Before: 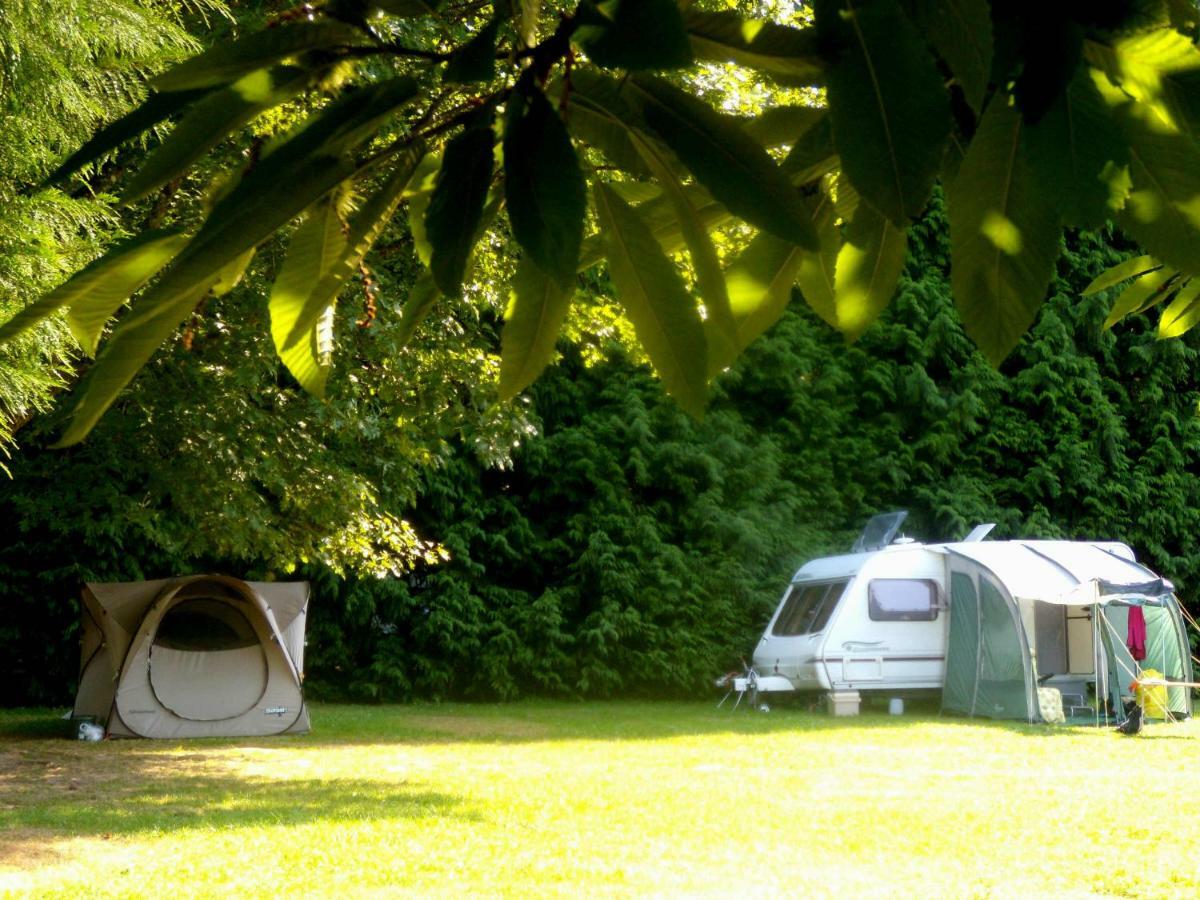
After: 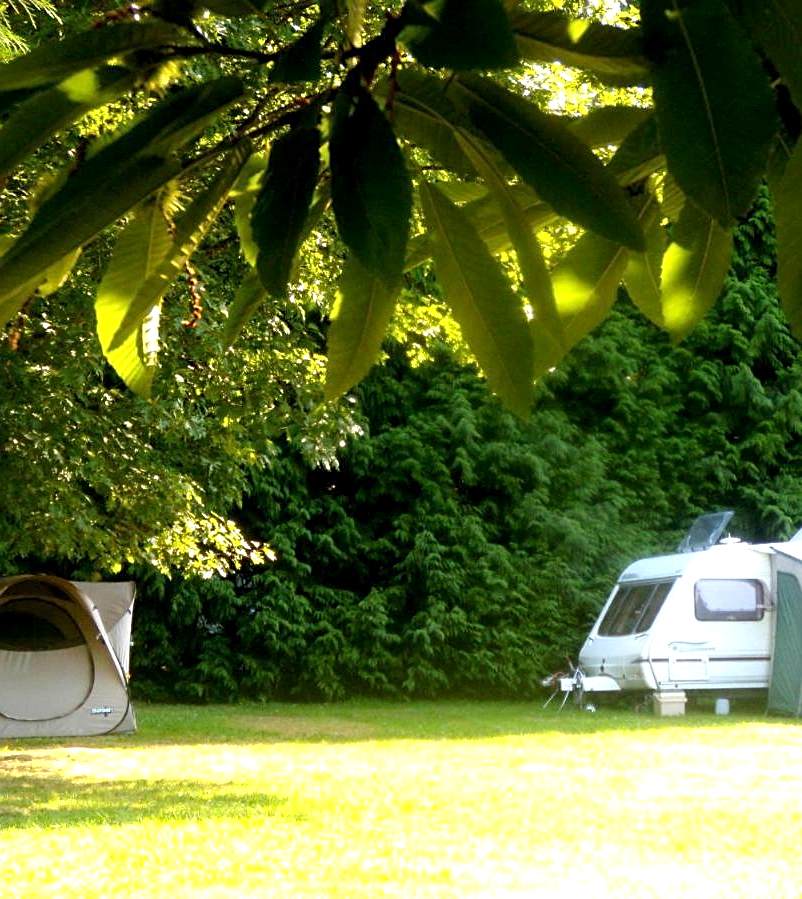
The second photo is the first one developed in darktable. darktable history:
sharpen: on, module defaults
exposure: black level correction 0.001, exposure 0.498 EV, compensate exposure bias true, compensate highlight preservation false
crop and rotate: left 14.505%, right 18.643%
